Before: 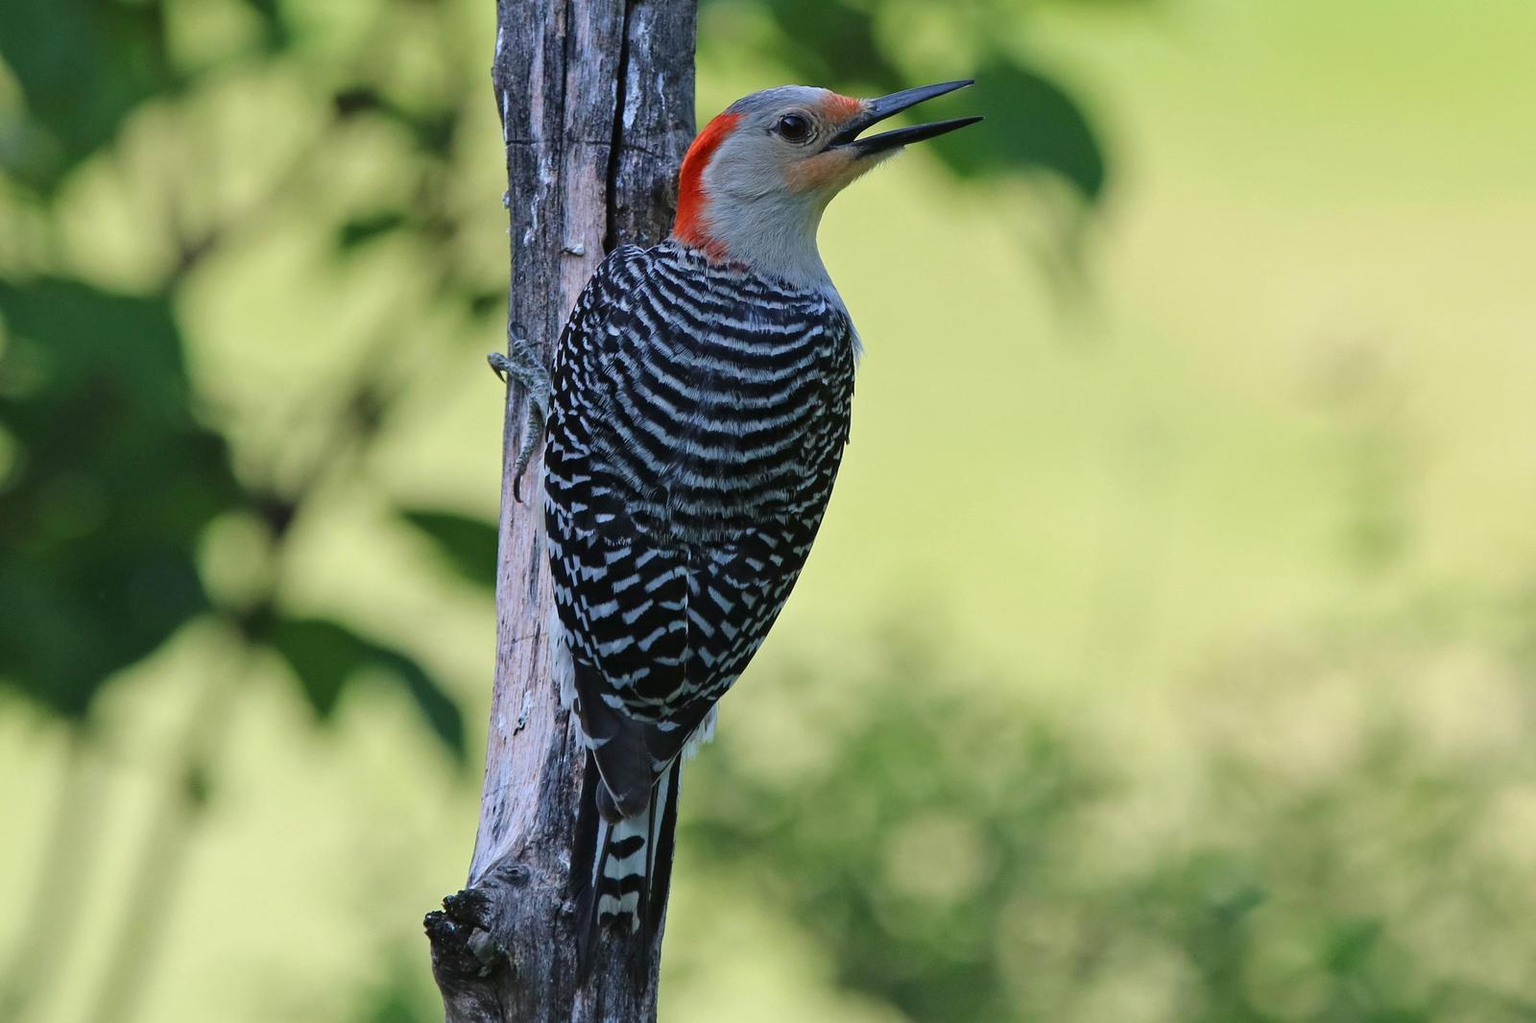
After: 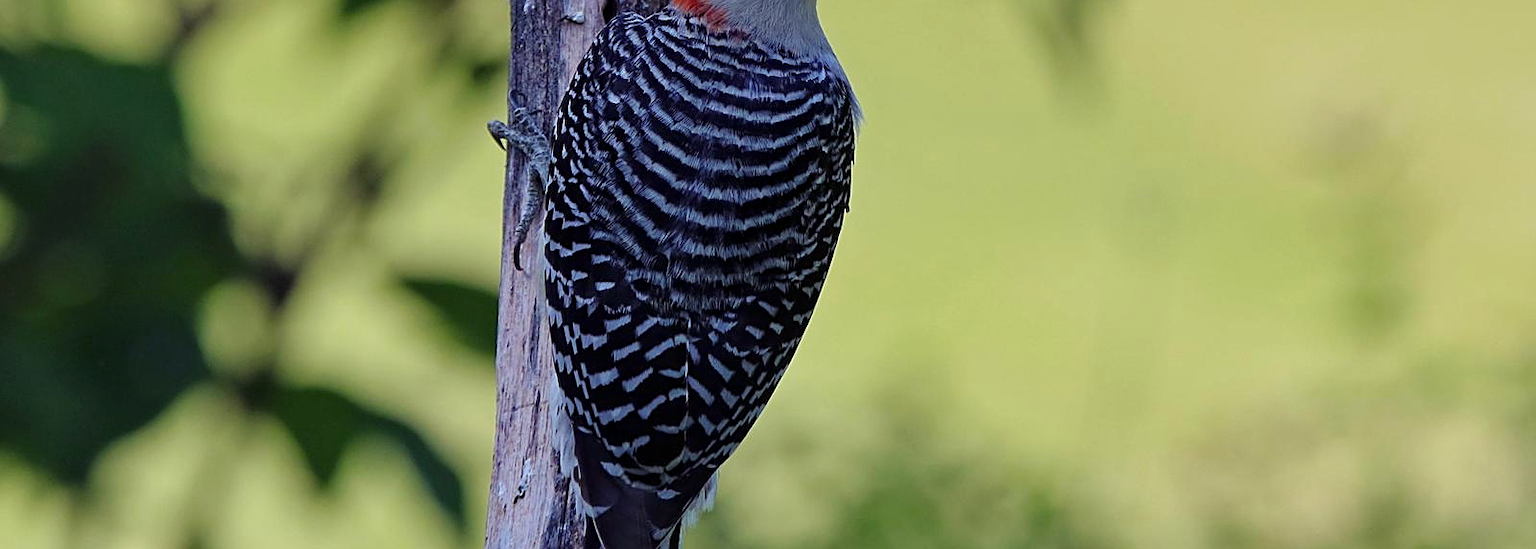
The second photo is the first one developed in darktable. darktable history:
crop and rotate: top 22.778%, bottom 23.536%
color balance rgb: shadows lift › luminance -21.292%, shadows lift › chroma 9.098%, shadows lift › hue 283.12°, perceptual saturation grading › global saturation 19.559%
exposure: exposure -0.412 EV, compensate highlight preservation false
local contrast: highlights 104%, shadows 102%, detail 119%, midtone range 0.2
sharpen: amount 0.5
tone equalizer: on, module defaults
